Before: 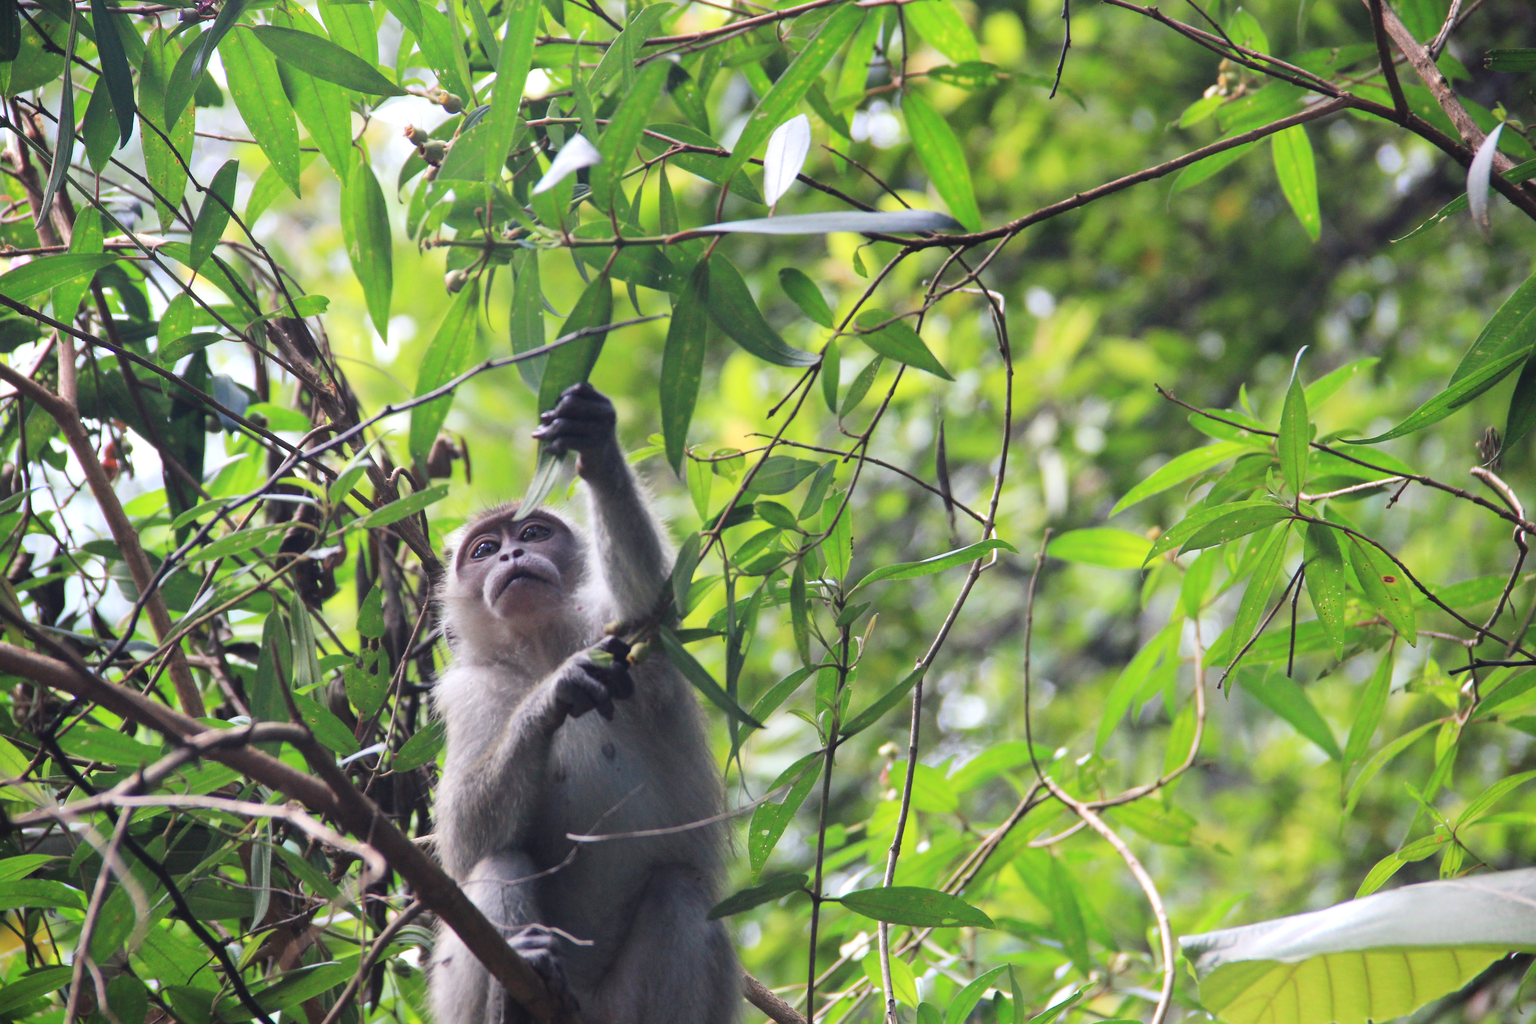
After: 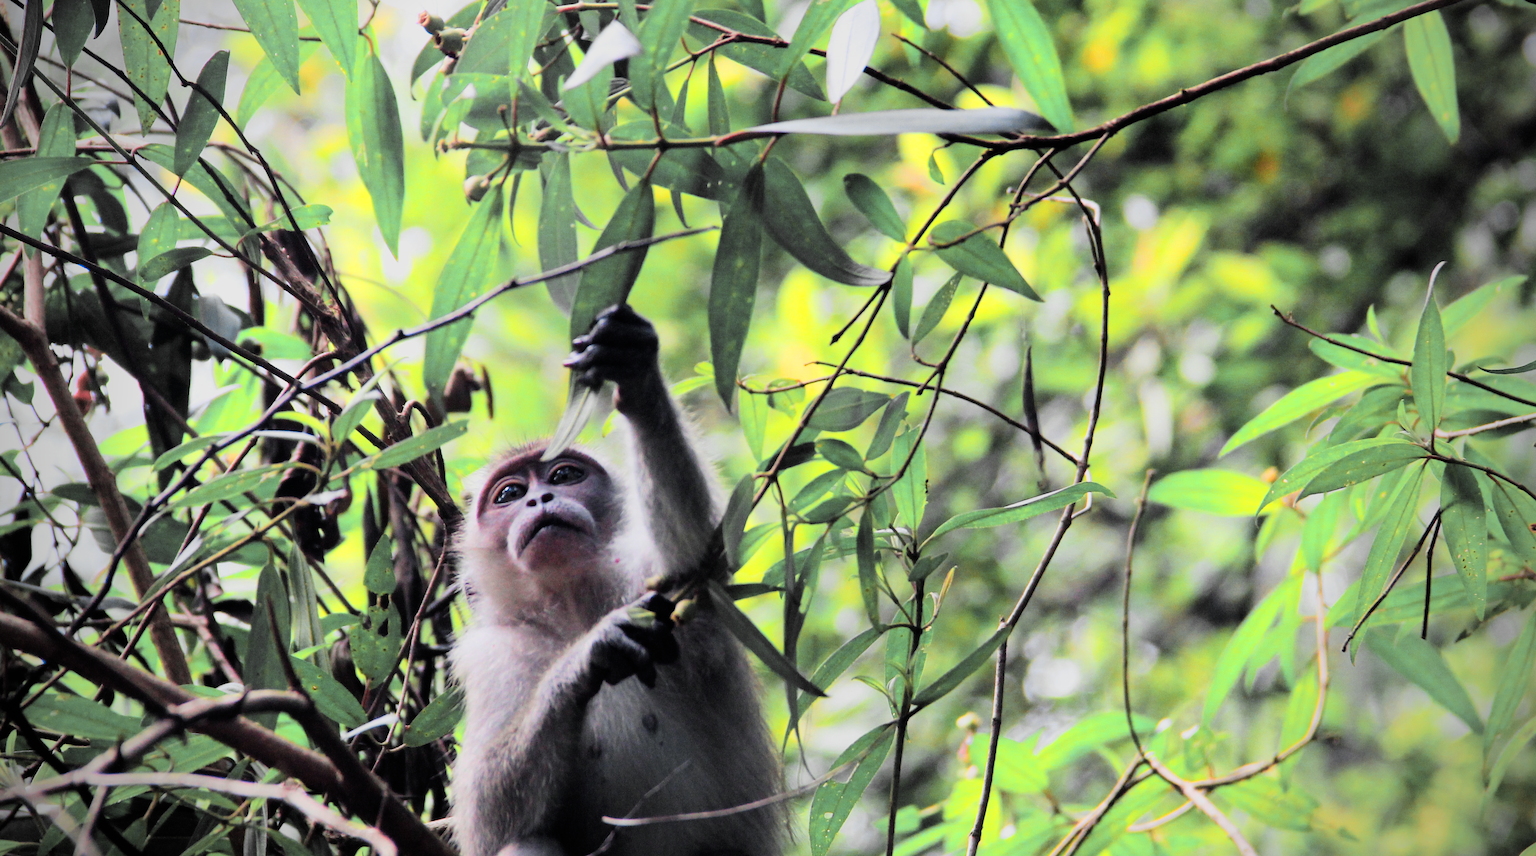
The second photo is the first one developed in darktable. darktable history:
filmic rgb: black relative exposure -5 EV, hardness 2.88, contrast 1.4, highlights saturation mix -20%
color zones: curves: ch0 [(0.257, 0.558) (0.75, 0.565)]; ch1 [(0.004, 0.857) (0.14, 0.416) (0.257, 0.695) (0.442, 0.032) (0.736, 0.266) (0.891, 0.741)]; ch2 [(0, 0.623) (0.112, 0.436) (0.271, 0.474) (0.516, 0.64) (0.743, 0.286)]
crop and rotate: left 2.425%, top 11.305%, right 9.6%, bottom 15.08%
vignetting: fall-off start 75%, brightness -0.692, width/height ratio 1.084
